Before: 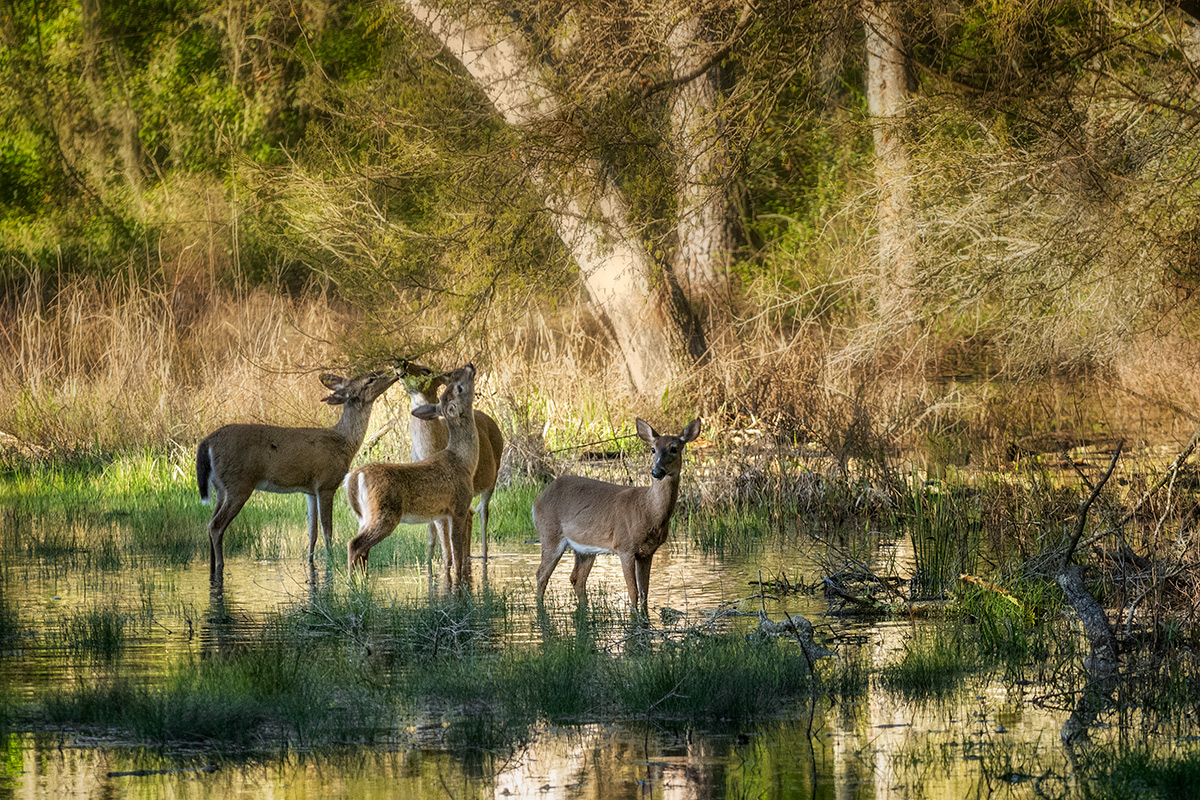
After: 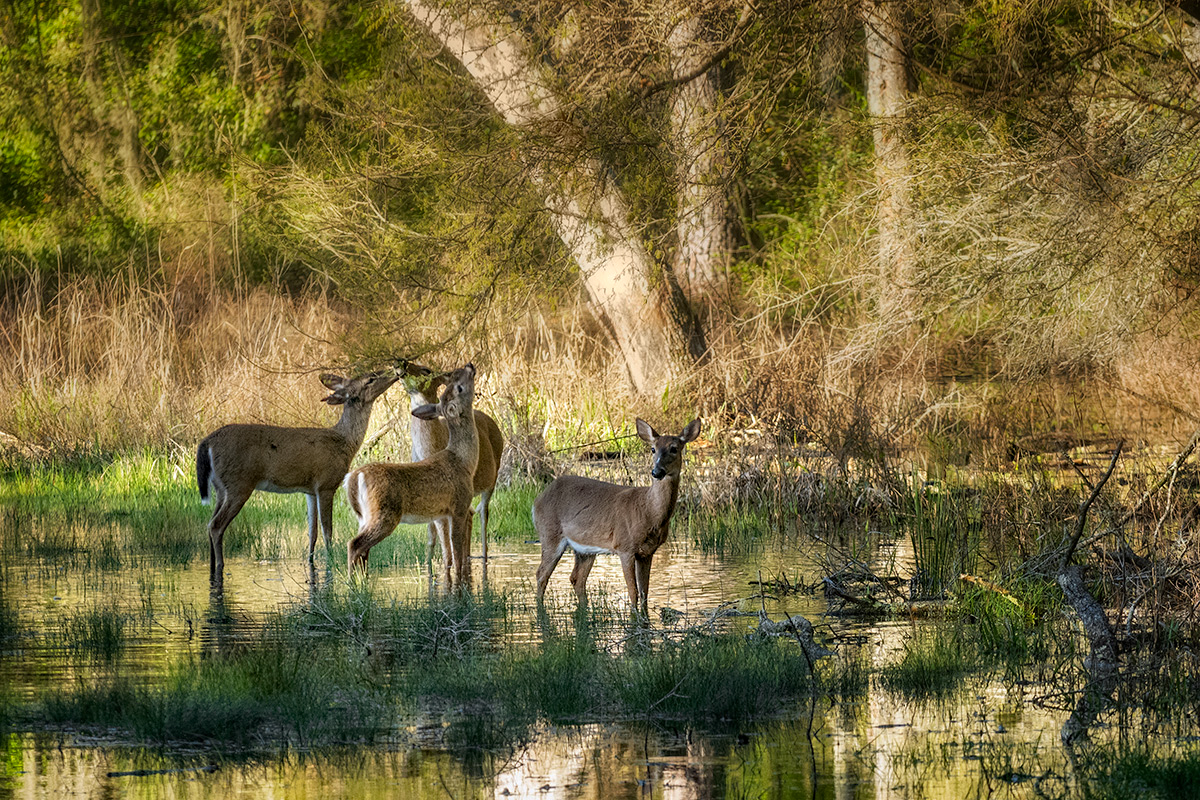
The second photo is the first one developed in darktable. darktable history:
base curve: exposure shift 0, preserve colors none
haze removal: strength 0.29, distance 0.25, compatibility mode true, adaptive false
